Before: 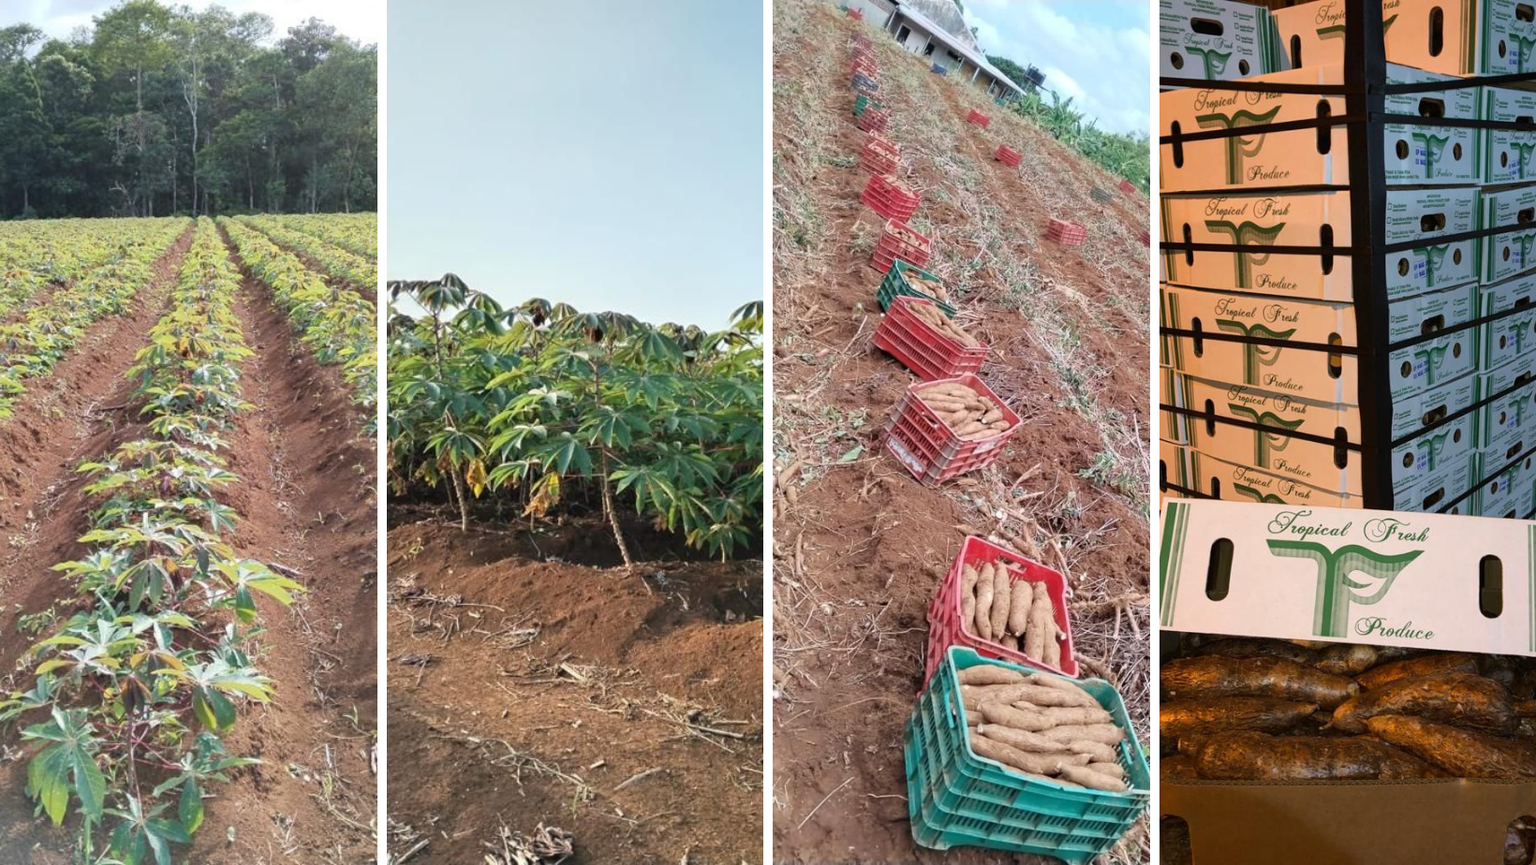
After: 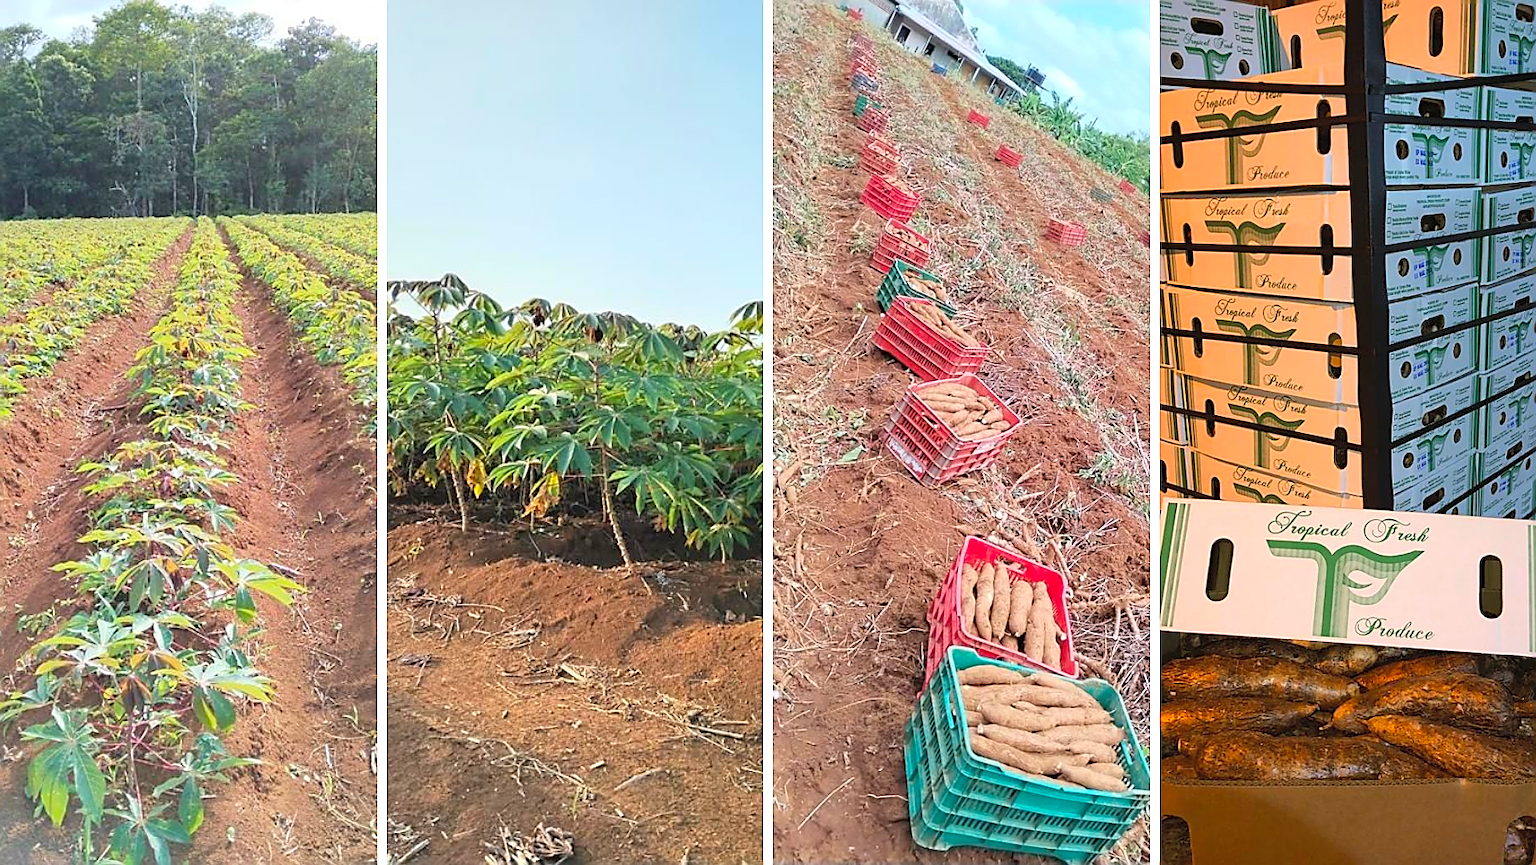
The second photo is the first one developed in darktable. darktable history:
contrast brightness saturation: contrast 0.066, brightness 0.174, saturation 0.395
sharpen: radius 1.377, amount 1.26, threshold 0.693
